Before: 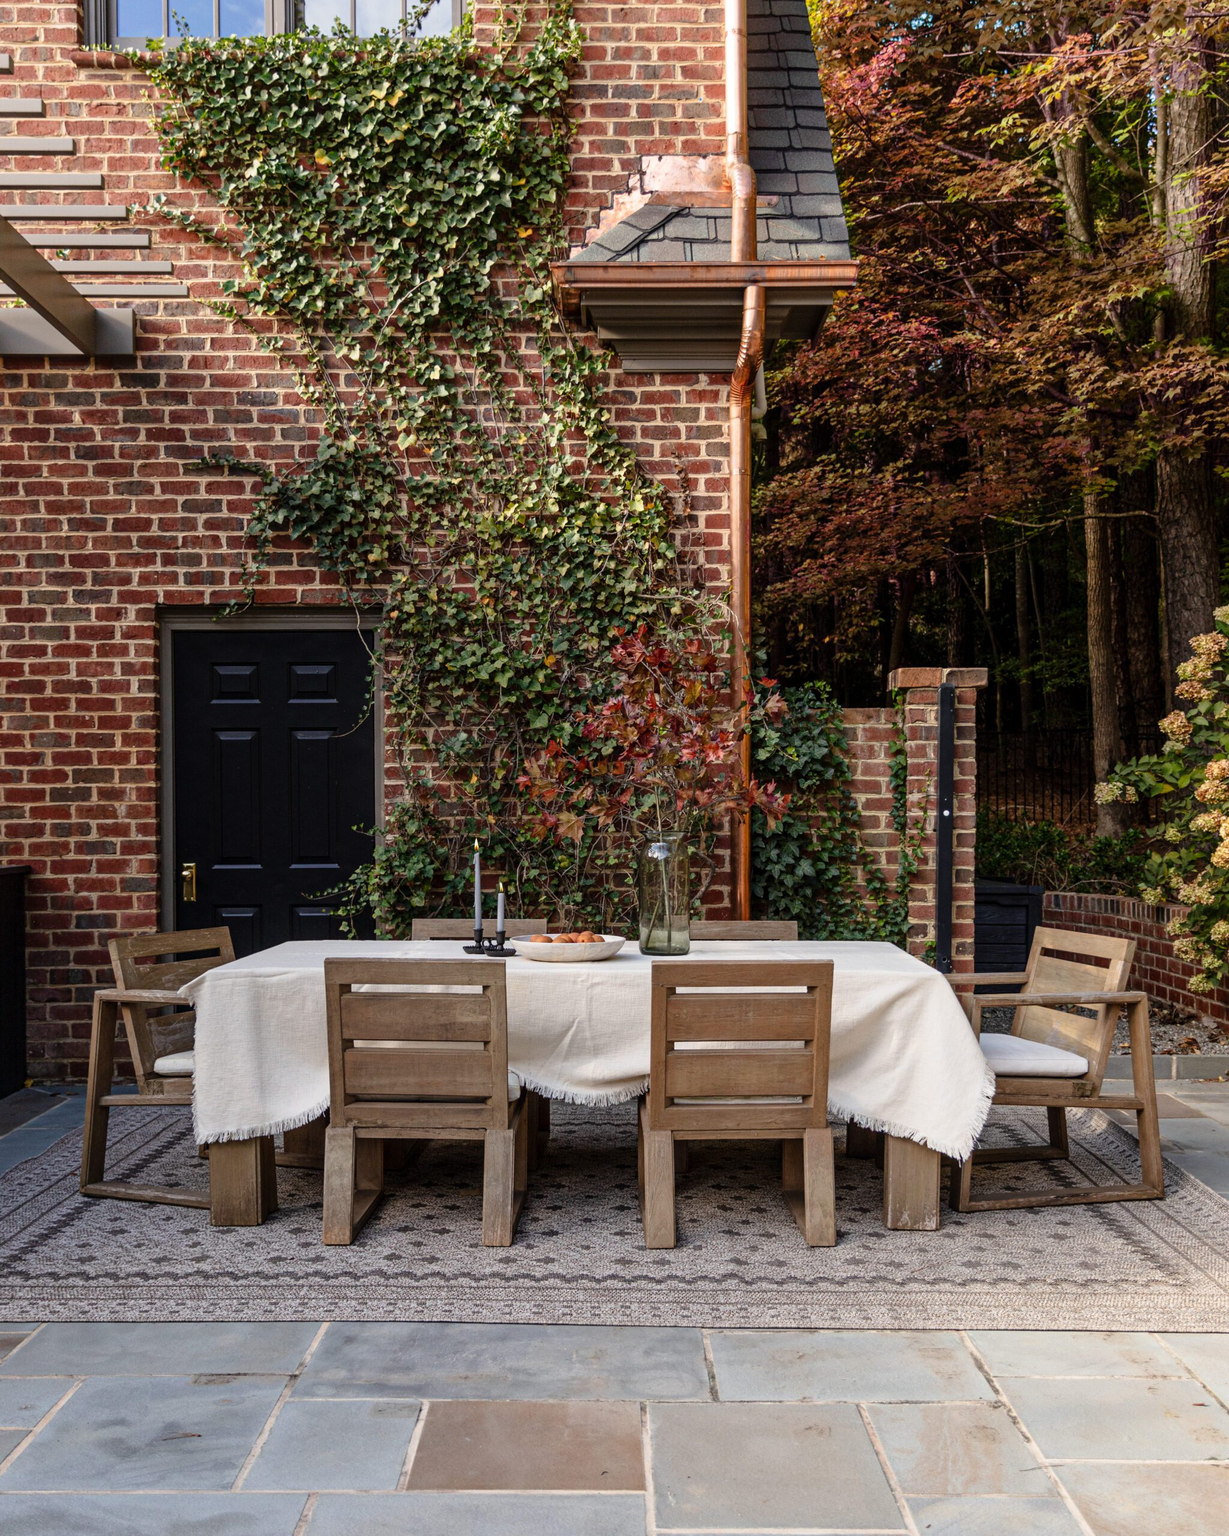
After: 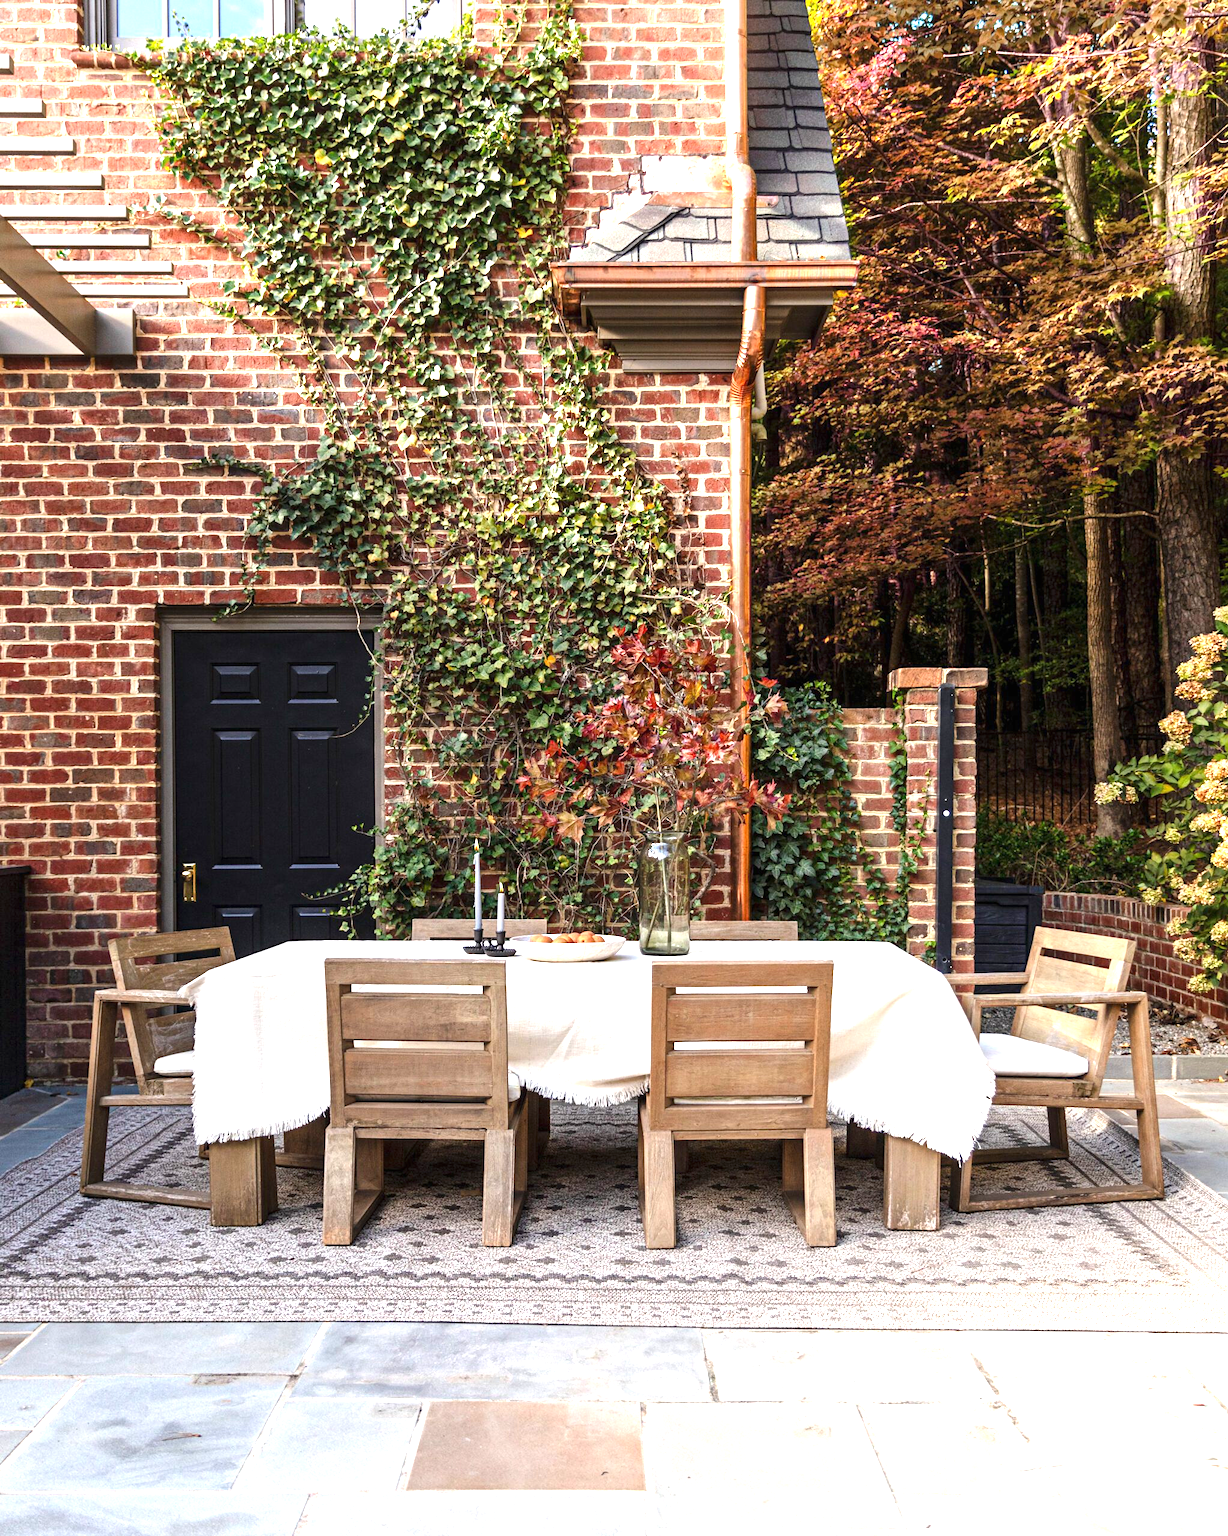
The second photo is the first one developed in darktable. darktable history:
exposure: black level correction 0, exposure 1.45 EV, compensate exposure bias true, compensate highlight preservation false
tone equalizer: on, module defaults
